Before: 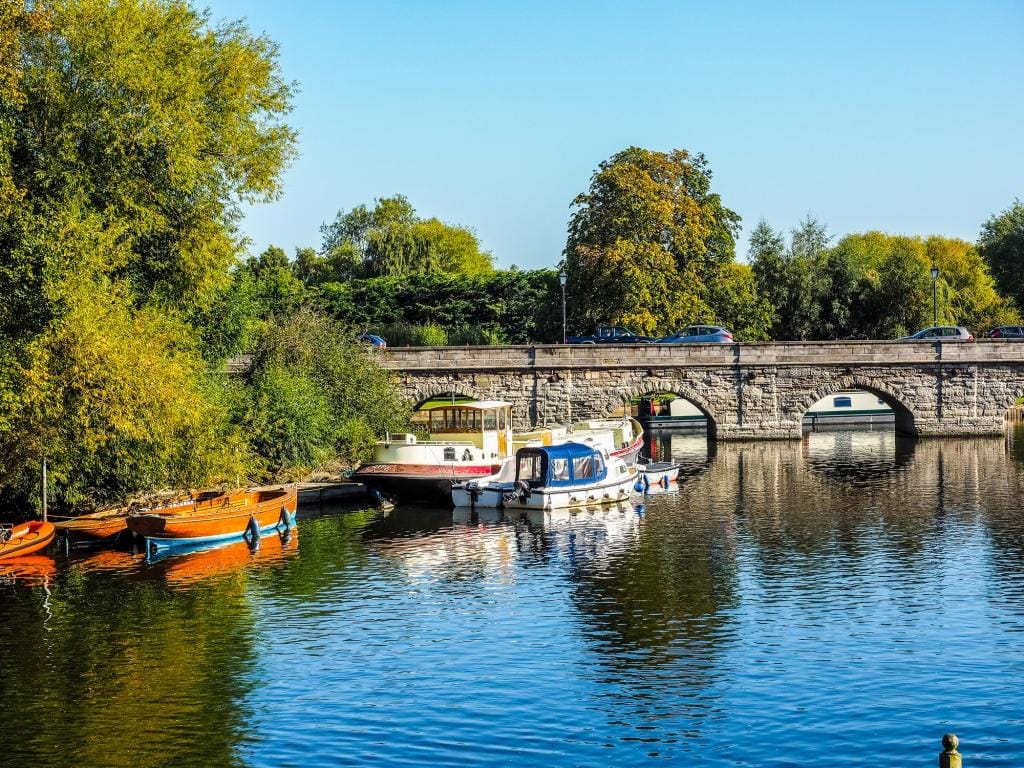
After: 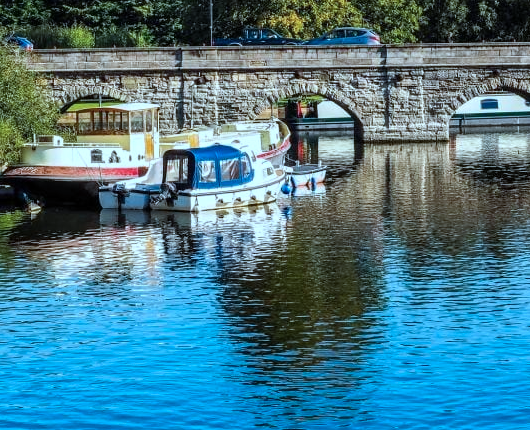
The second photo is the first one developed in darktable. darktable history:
crop: left 34.479%, top 38.822%, right 13.718%, bottom 5.172%
color correction: highlights a* -9.73, highlights b* -21.22
